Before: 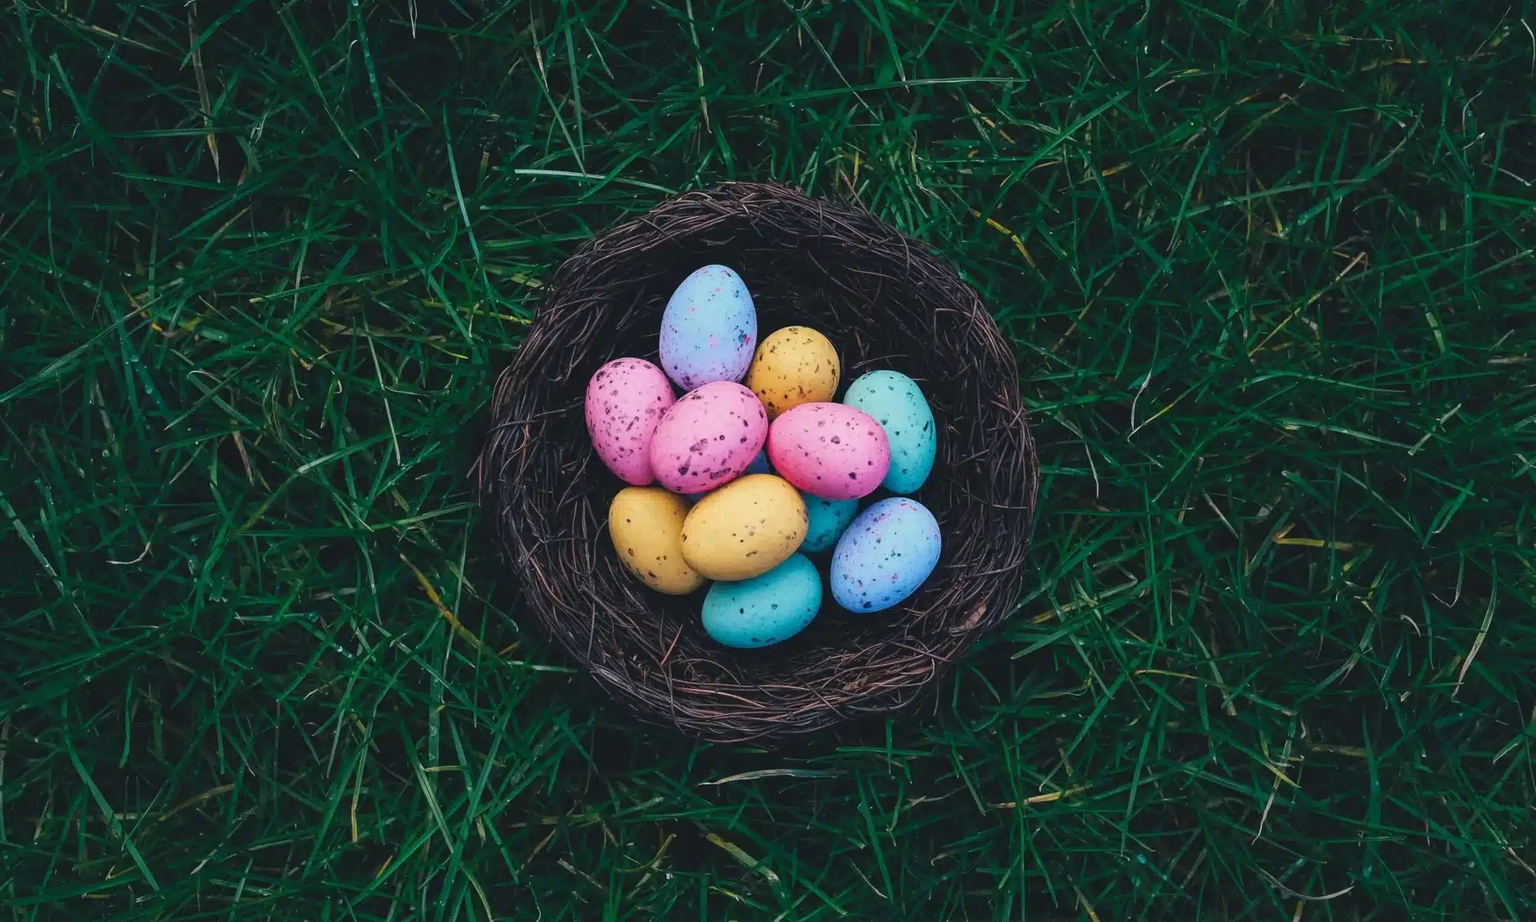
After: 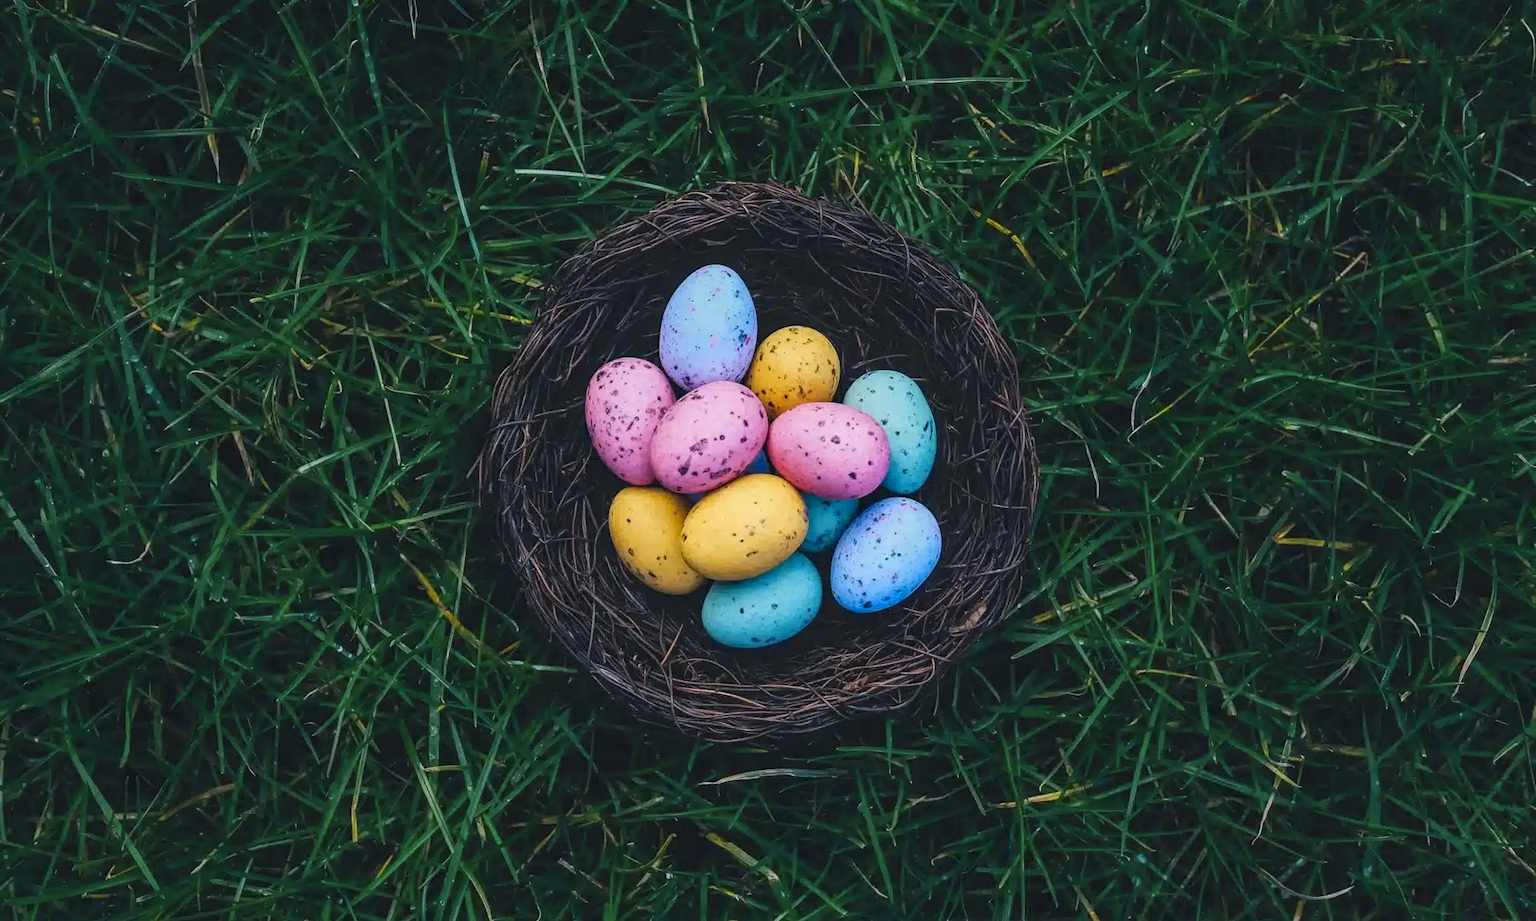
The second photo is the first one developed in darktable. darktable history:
color contrast: green-magenta contrast 0.85, blue-yellow contrast 1.25, unbound 0
local contrast: on, module defaults
